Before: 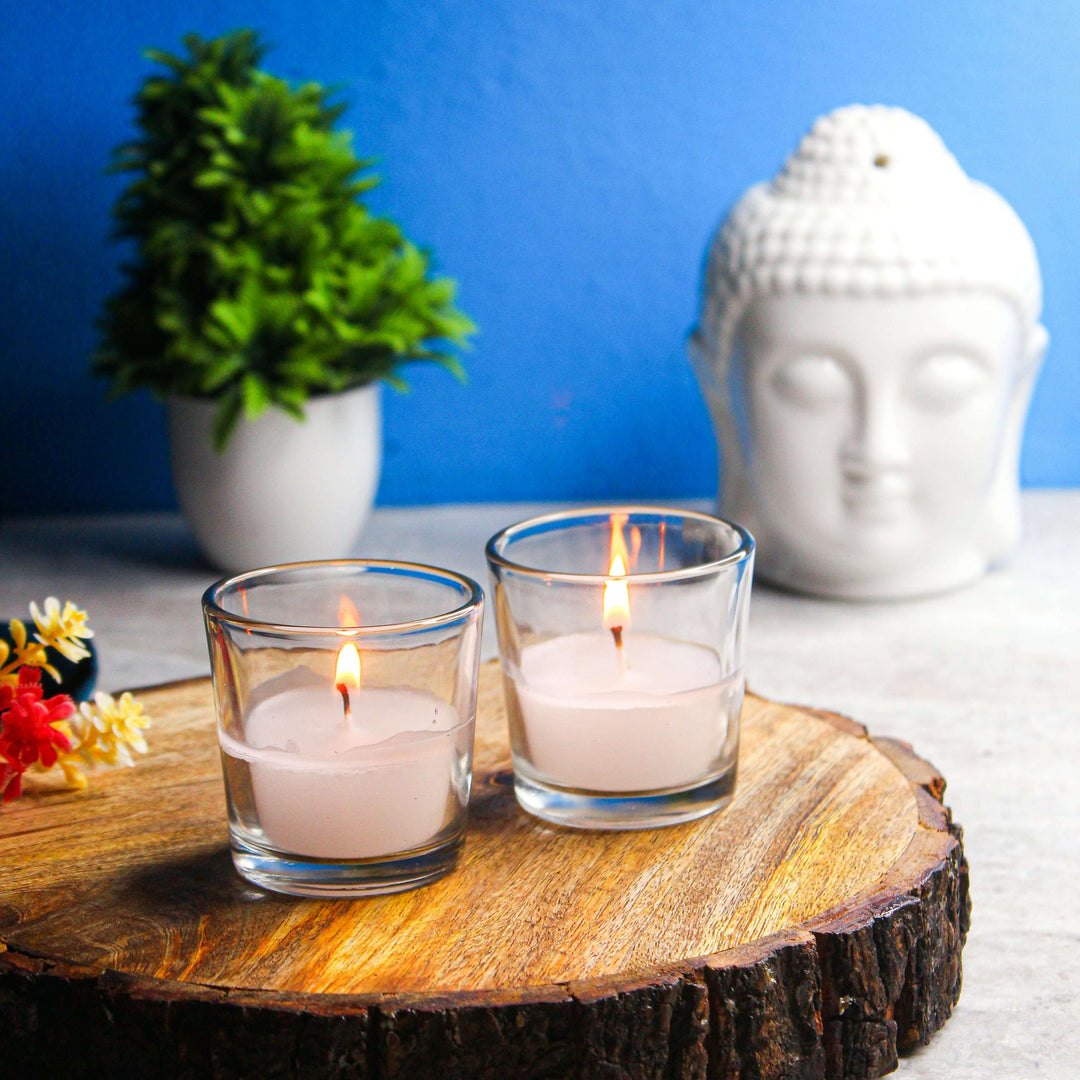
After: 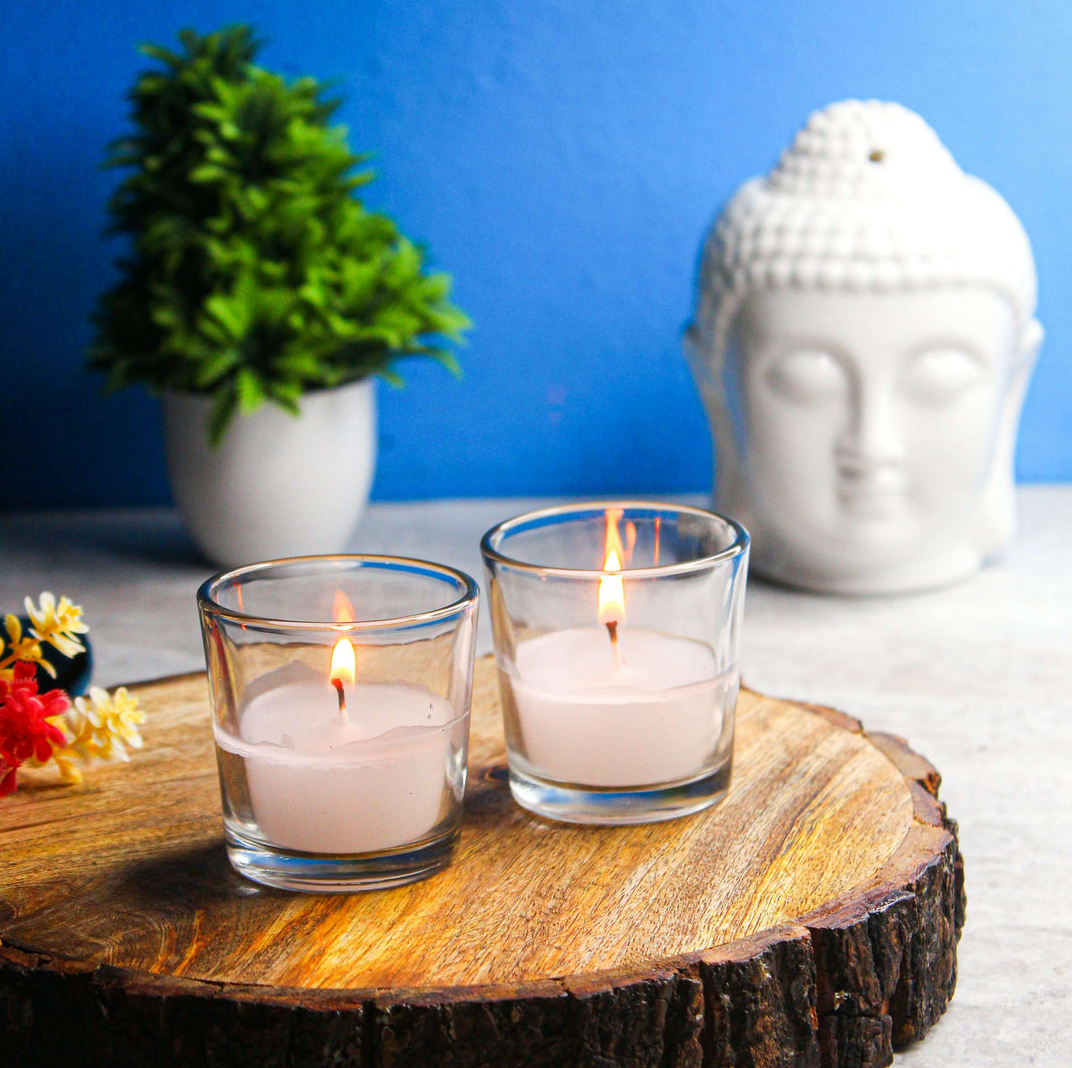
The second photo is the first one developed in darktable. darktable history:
crop: left 0.471%, top 0.497%, right 0.235%, bottom 0.534%
